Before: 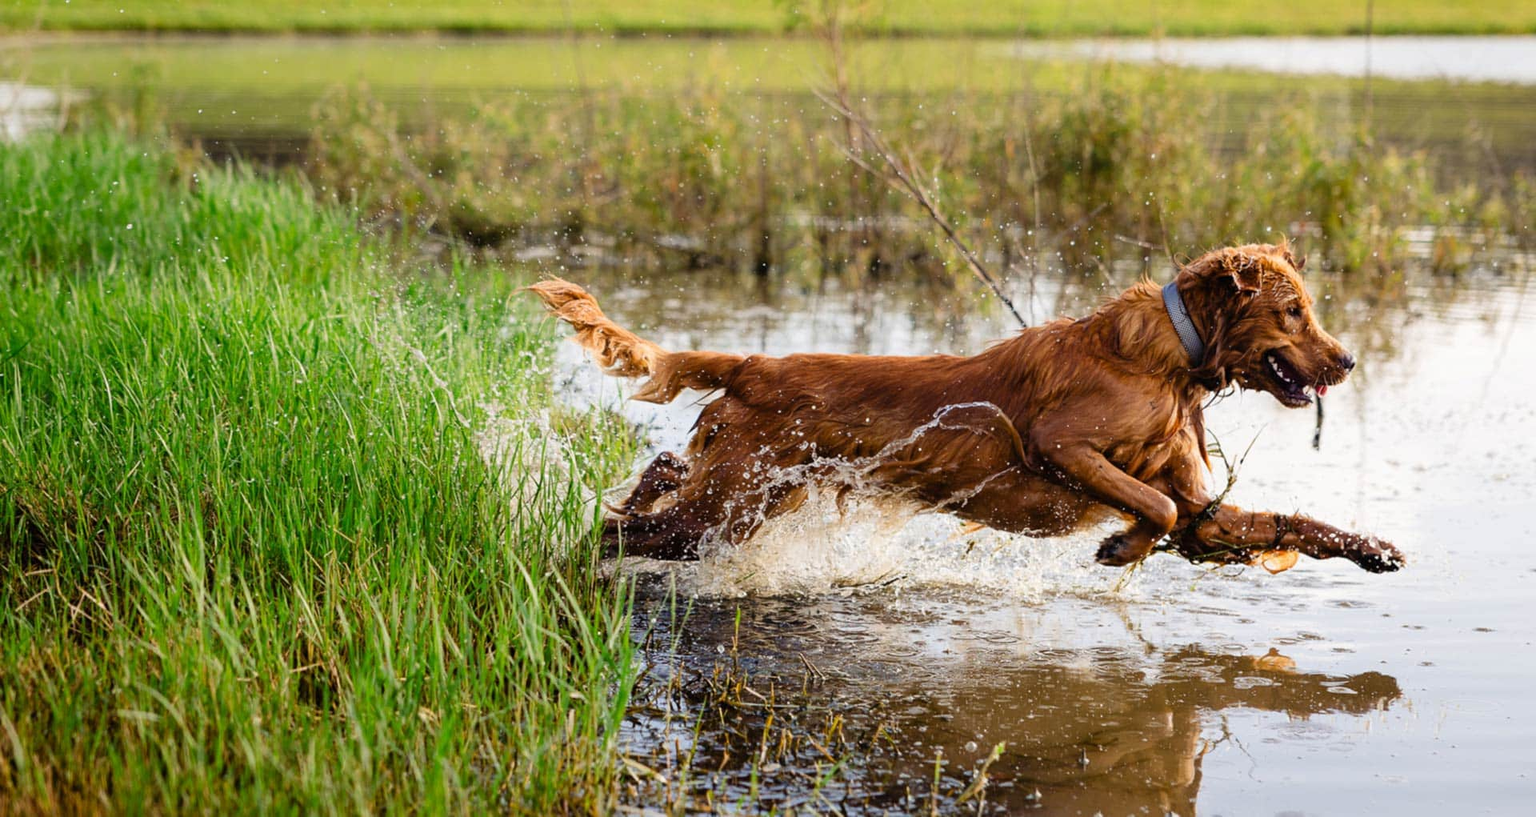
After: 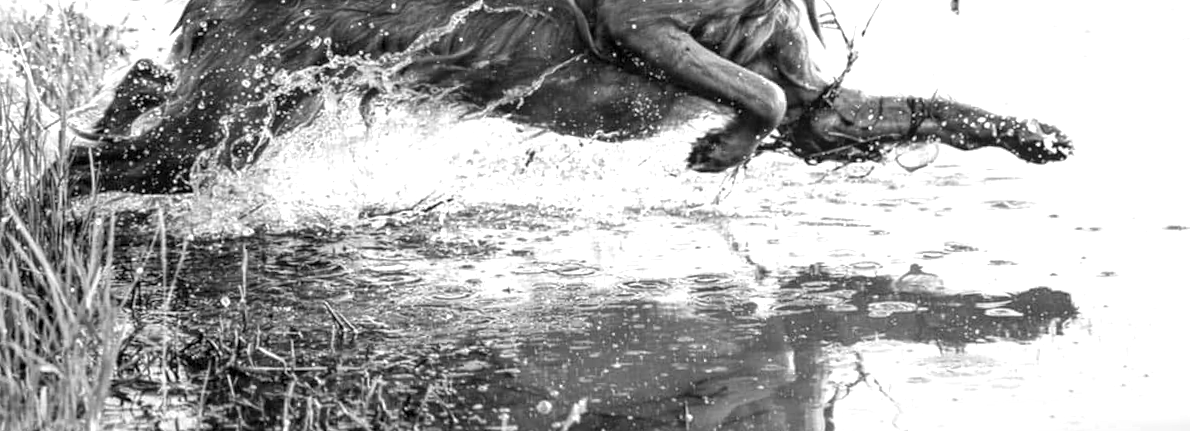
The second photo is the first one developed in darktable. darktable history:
exposure: black level correction 0, exposure 0.7 EV, compensate exposure bias true, compensate highlight preservation false
monochrome: size 1
rotate and perspective: rotation -3°, crop left 0.031, crop right 0.968, crop top 0.07, crop bottom 0.93
local contrast: detail 130%
crop and rotate: left 35.509%, top 50.238%, bottom 4.934%
